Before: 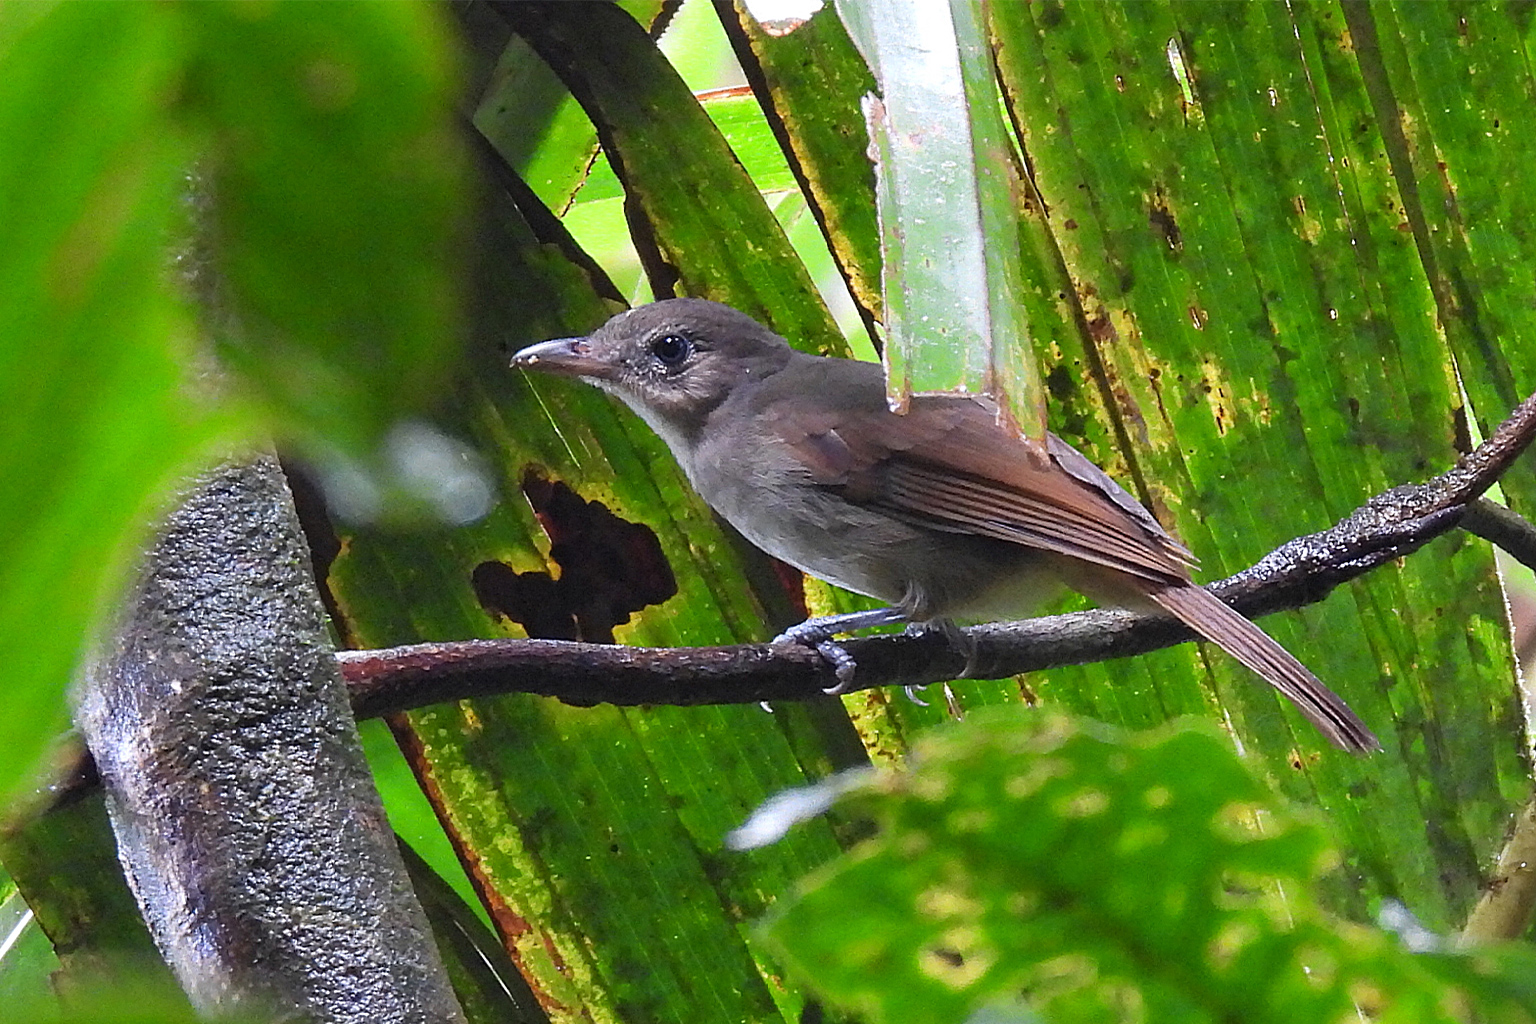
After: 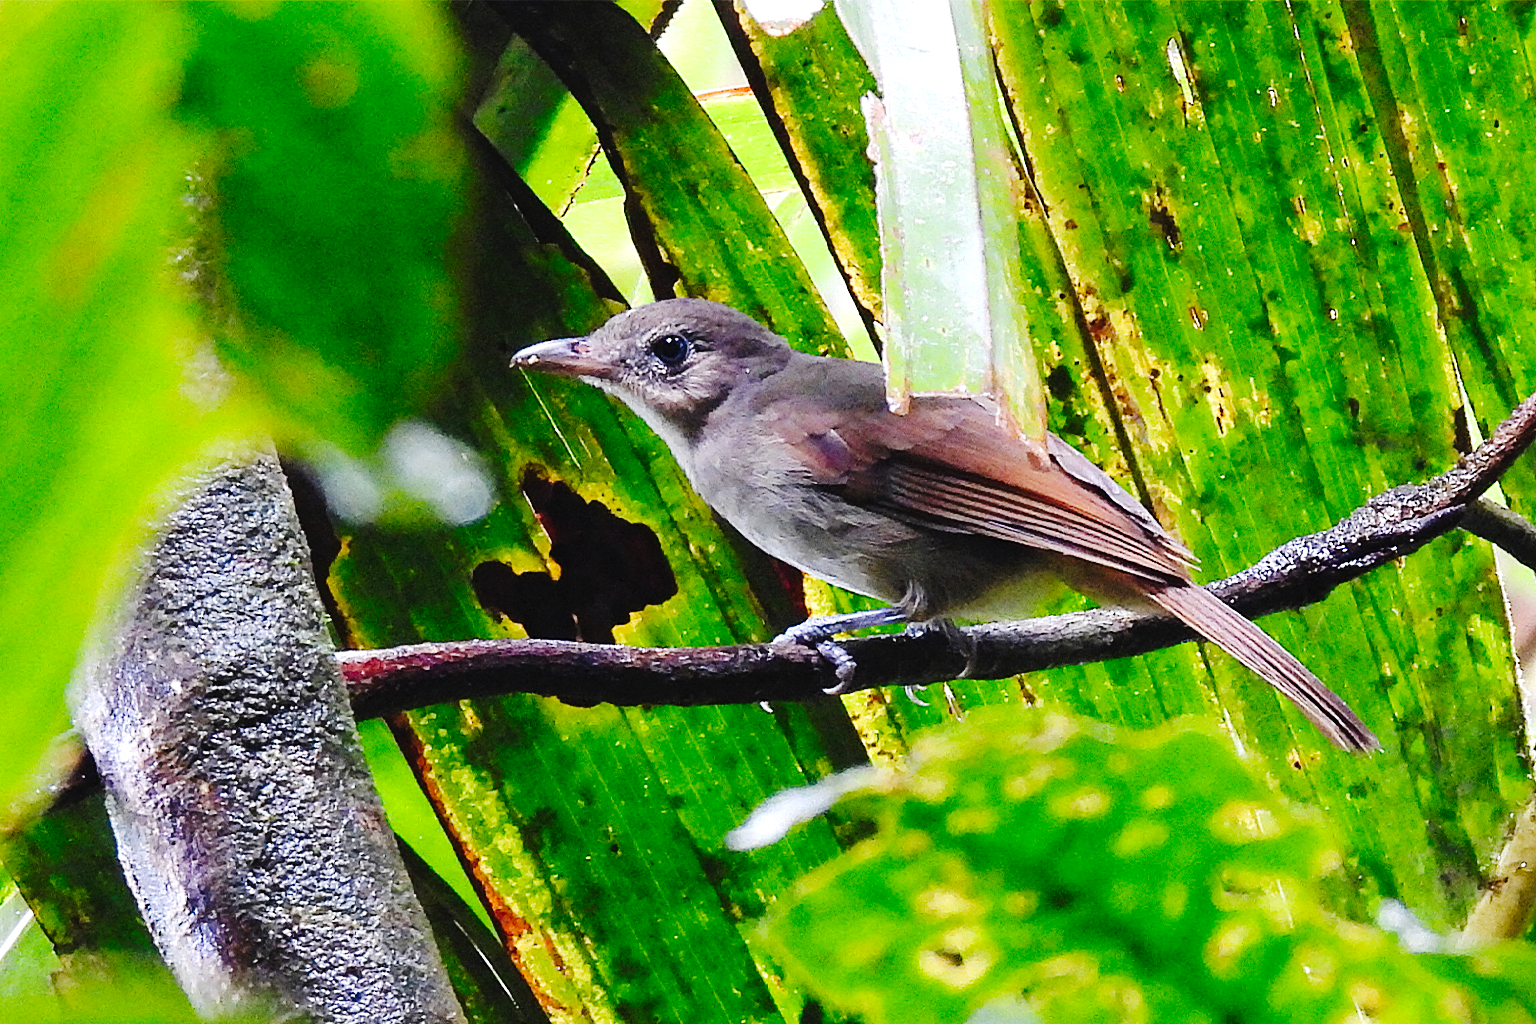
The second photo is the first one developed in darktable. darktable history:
tone curve: curves: ch0 [(0, 0) (0.003, 0.003) (0.011, 0.009) (0.025, 0.018) (0.044, 0.027) (0.069, 0.034) (0.1, 0.043) (0.136, 0.056) (0.177, 0.084) (0.224, 0.138) (0.277, 0.203) (0.335, 0.329) (0.399, 0.451) (0.468, 0.572) (0.543, 0.671) (0.623, 0.754) (0.709, 0.821) (0.801, 0.88) (0.898, 0.938) (1, 1)], preserve colors none
exposure: exposure 0.3 EV, compensate highlight preservation false
